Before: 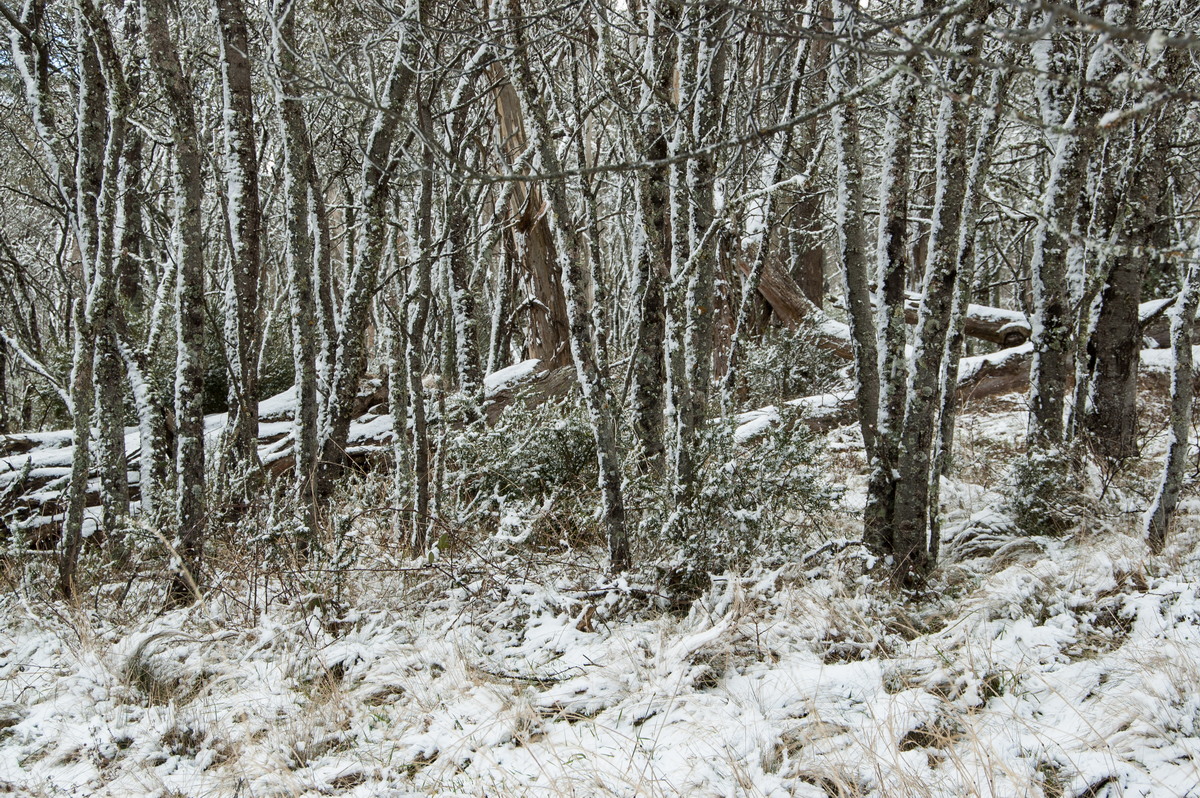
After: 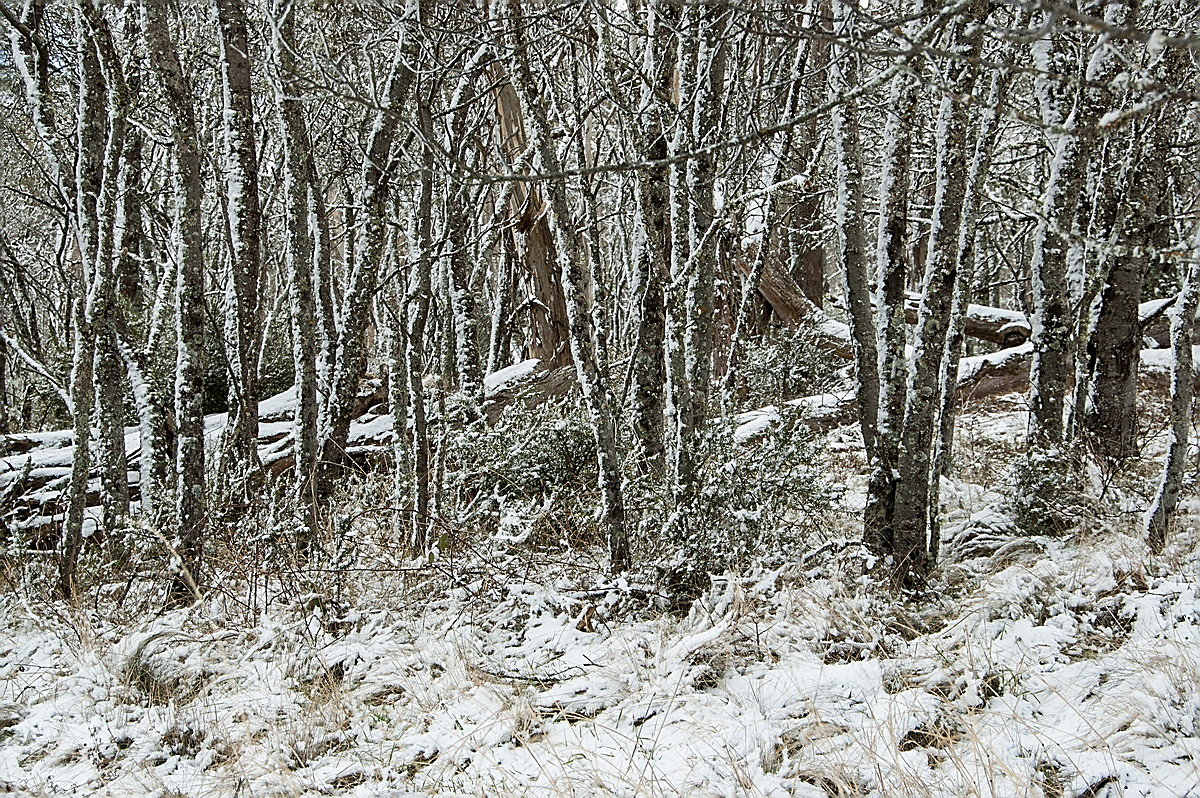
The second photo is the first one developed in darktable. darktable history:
sharpen: radius 1.38, amount 1.233, threshold 0.612
